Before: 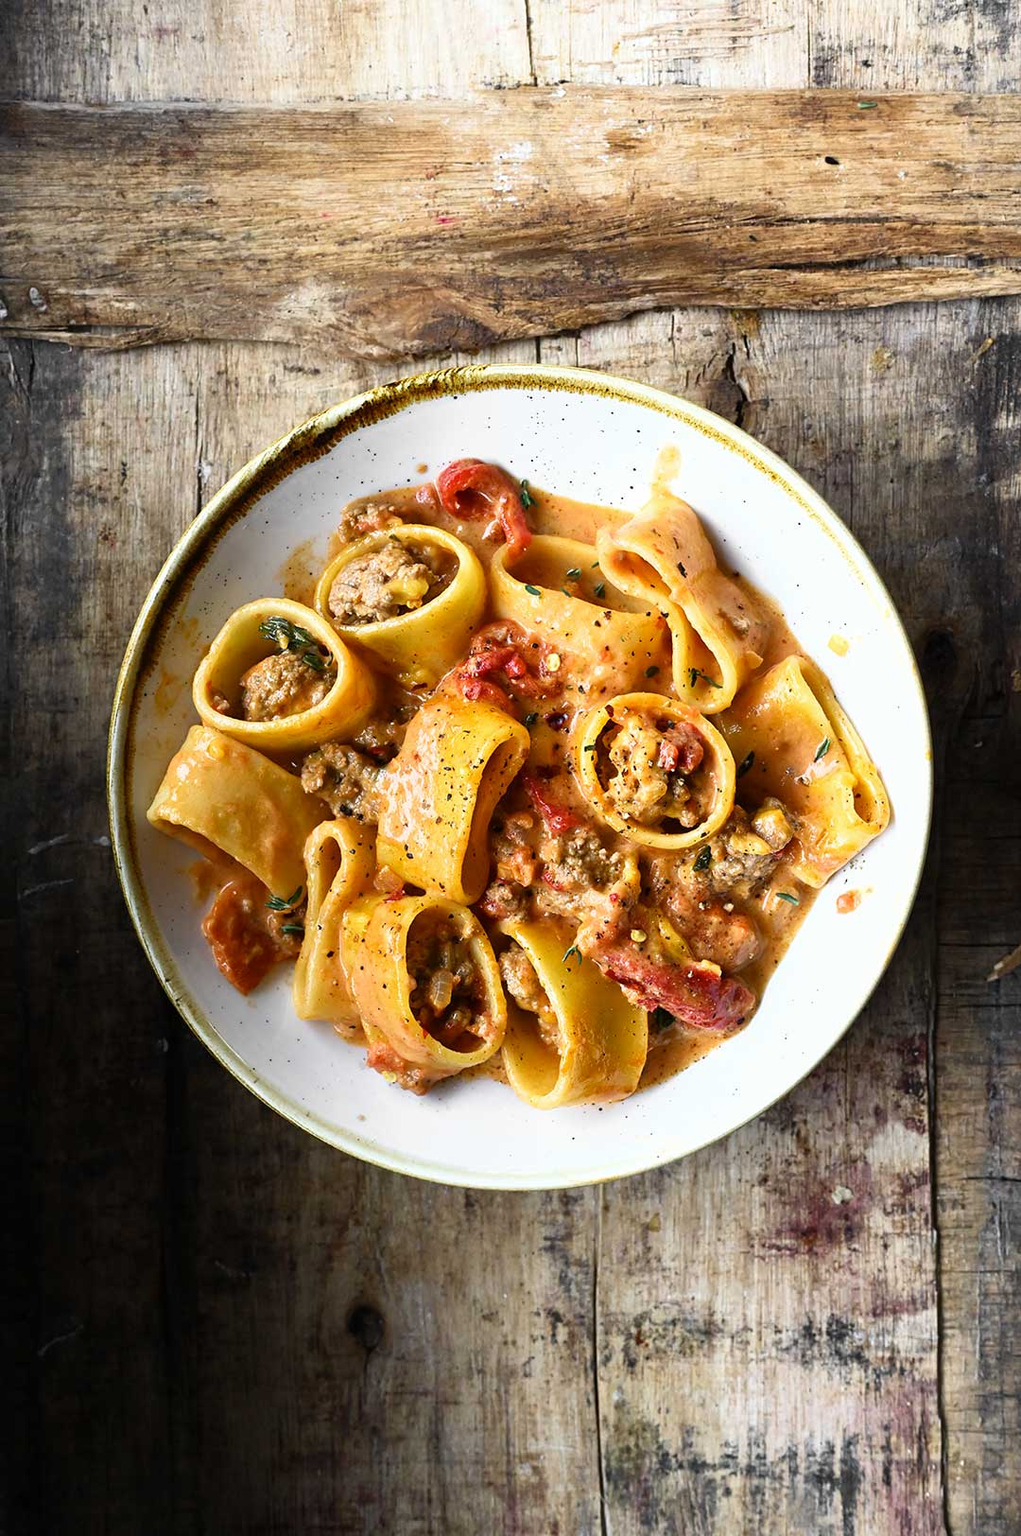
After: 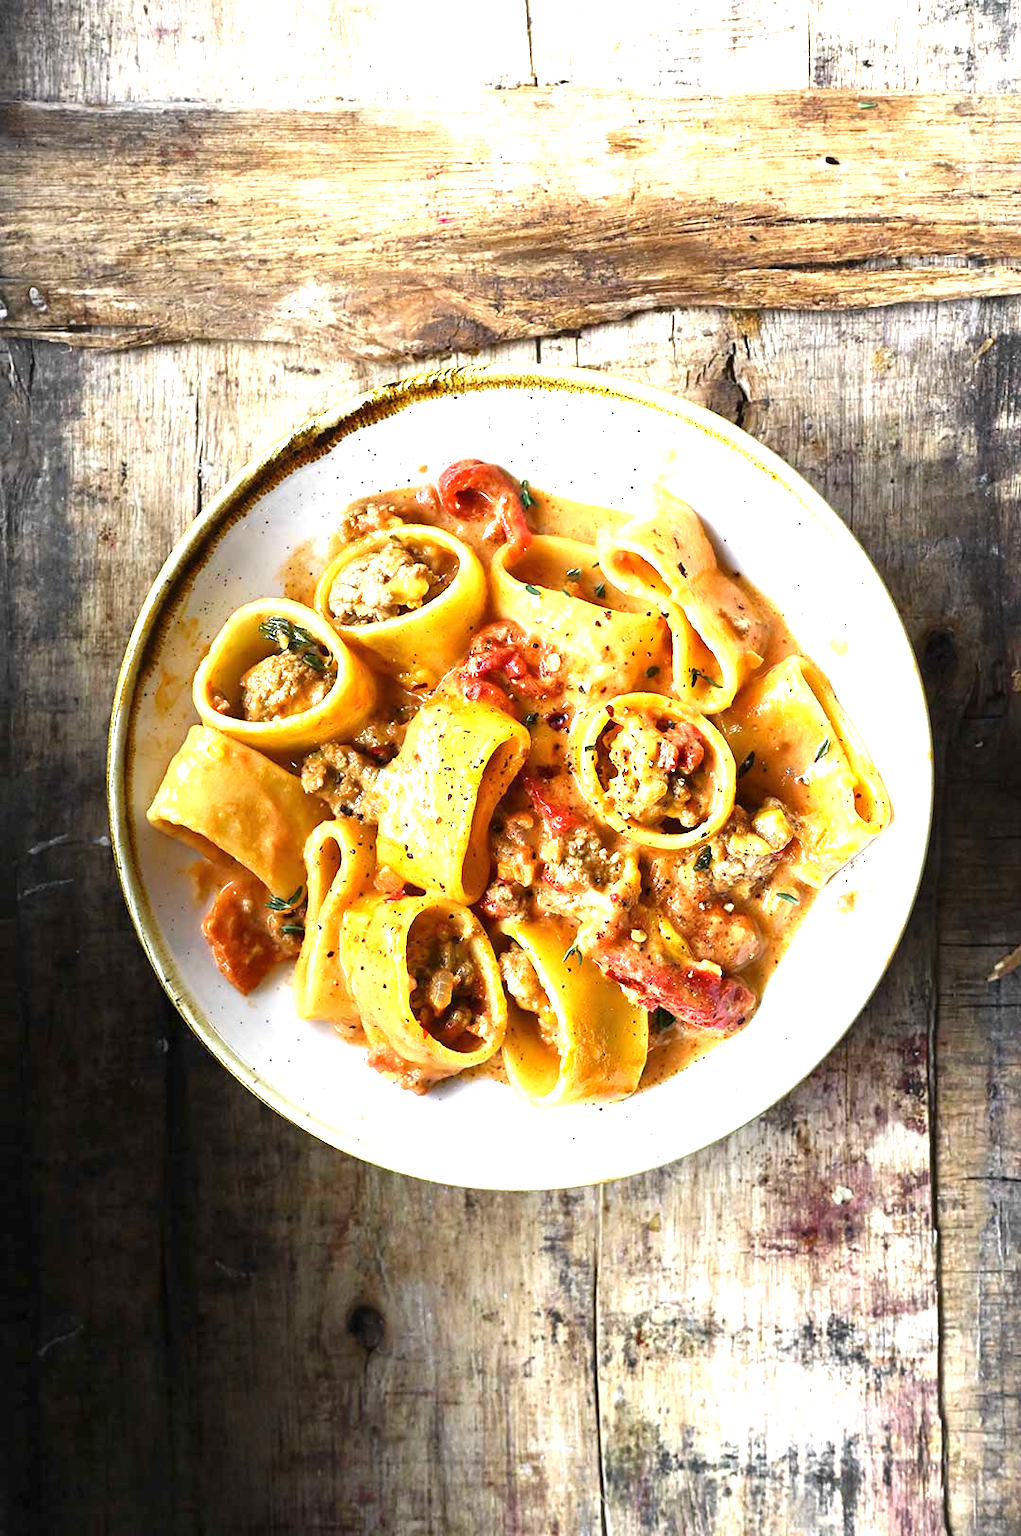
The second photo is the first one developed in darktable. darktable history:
exposure: black level correction 0, exposure 1.1 EV, compensate exposure bias true, compensate highlight preservation false
